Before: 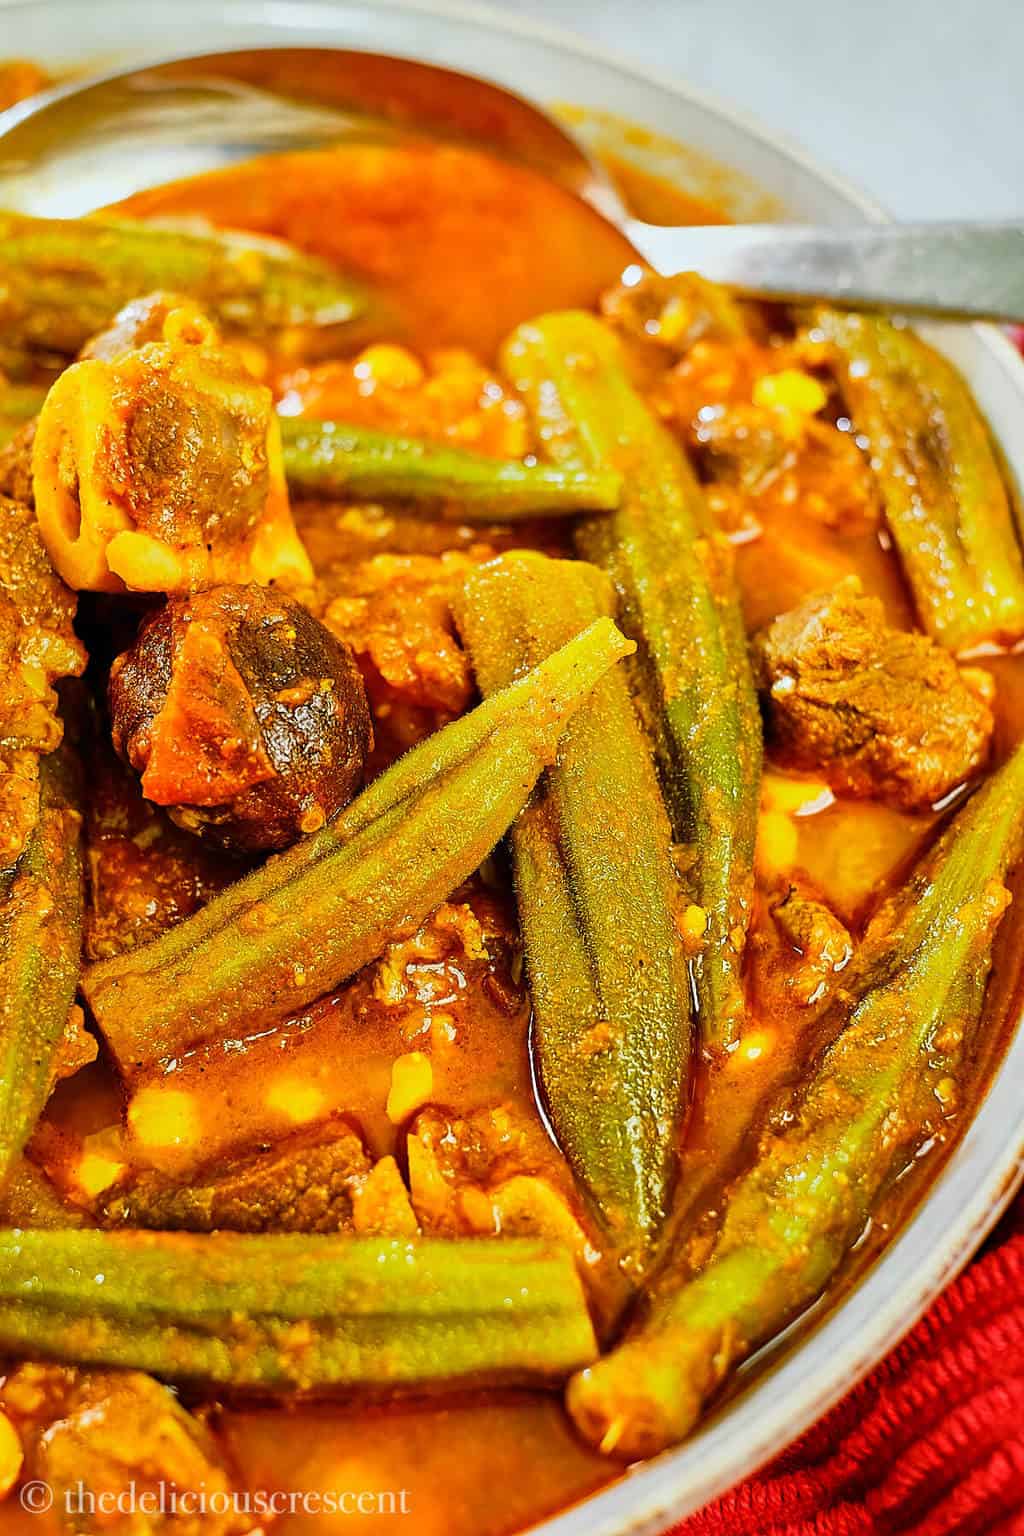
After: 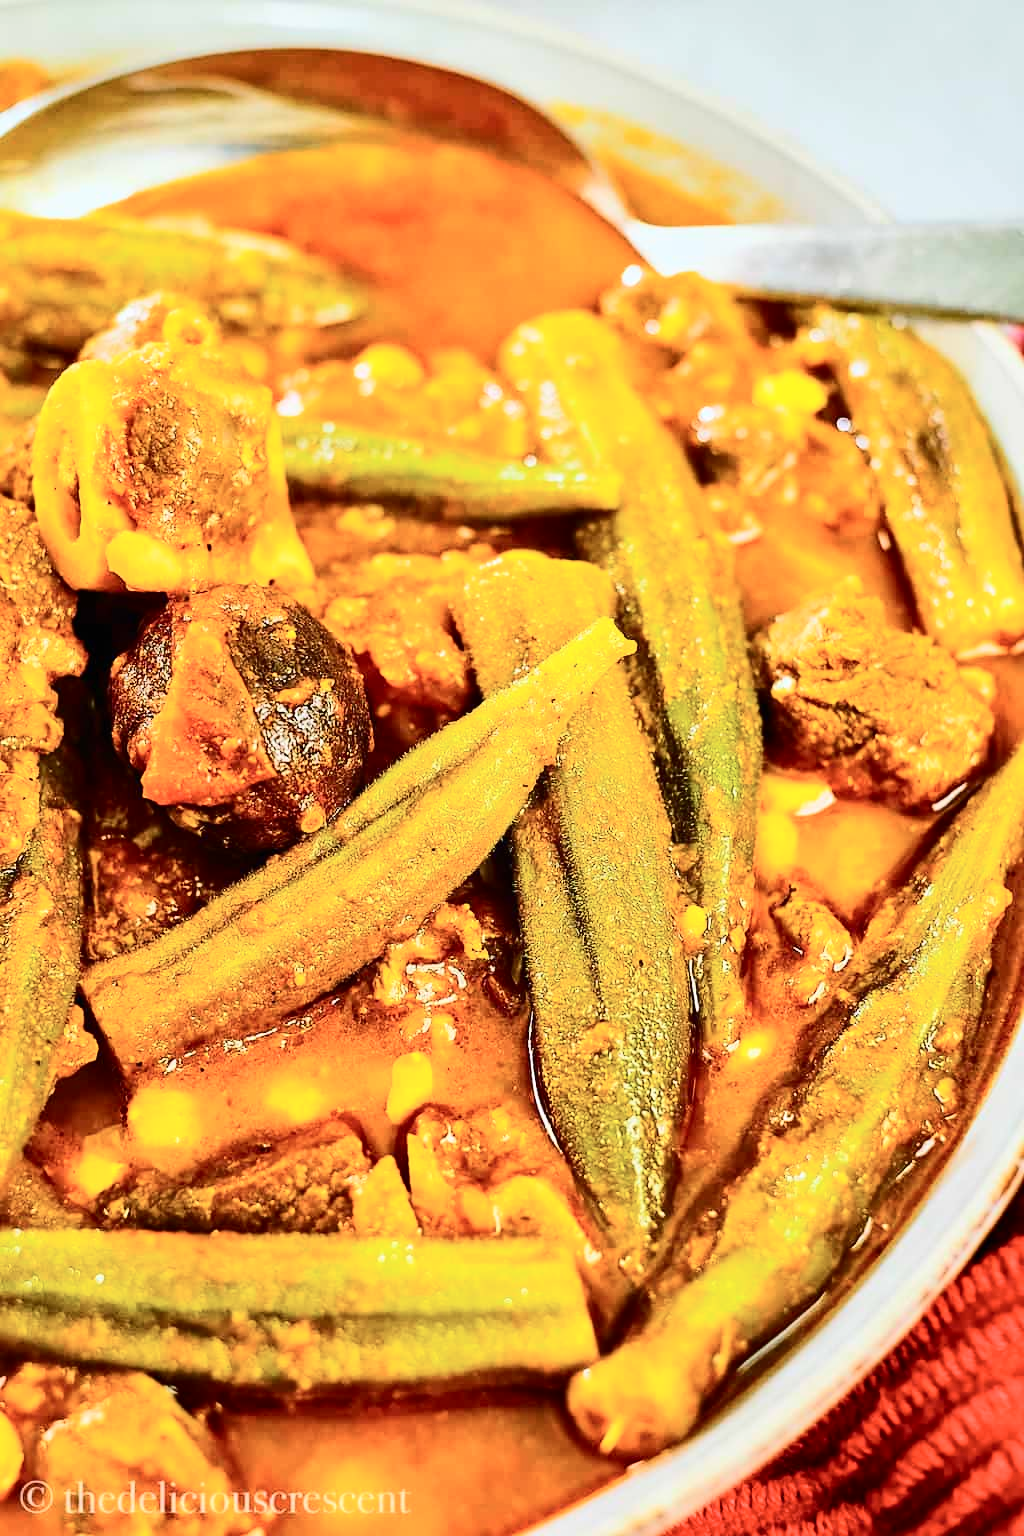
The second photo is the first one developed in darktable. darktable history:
tone curve: curves: ch0 [(0, 0) (0.003, 0.005) (0.011, 0.011) (0.025, 0.02) (0.044, 0.03) (0.069, 0.041) (0.1, 0.062) (0.136, 0.089) (0.177, 0.135) (0.224, 0.189) (0.277, 0.259) (0.335, 0.373) (0.399, 0.499) (0.468, 0.622) (0.543, 0.724) (0.623, 0.807) (0.709, 0.868) (0.801, 0.916) (0.898, 0.964) (1, 1)], color space Lab, independent channels, preserve colors none
shadows and highlights: shadows 37.43, highlights -27.49, soften with gaussian
